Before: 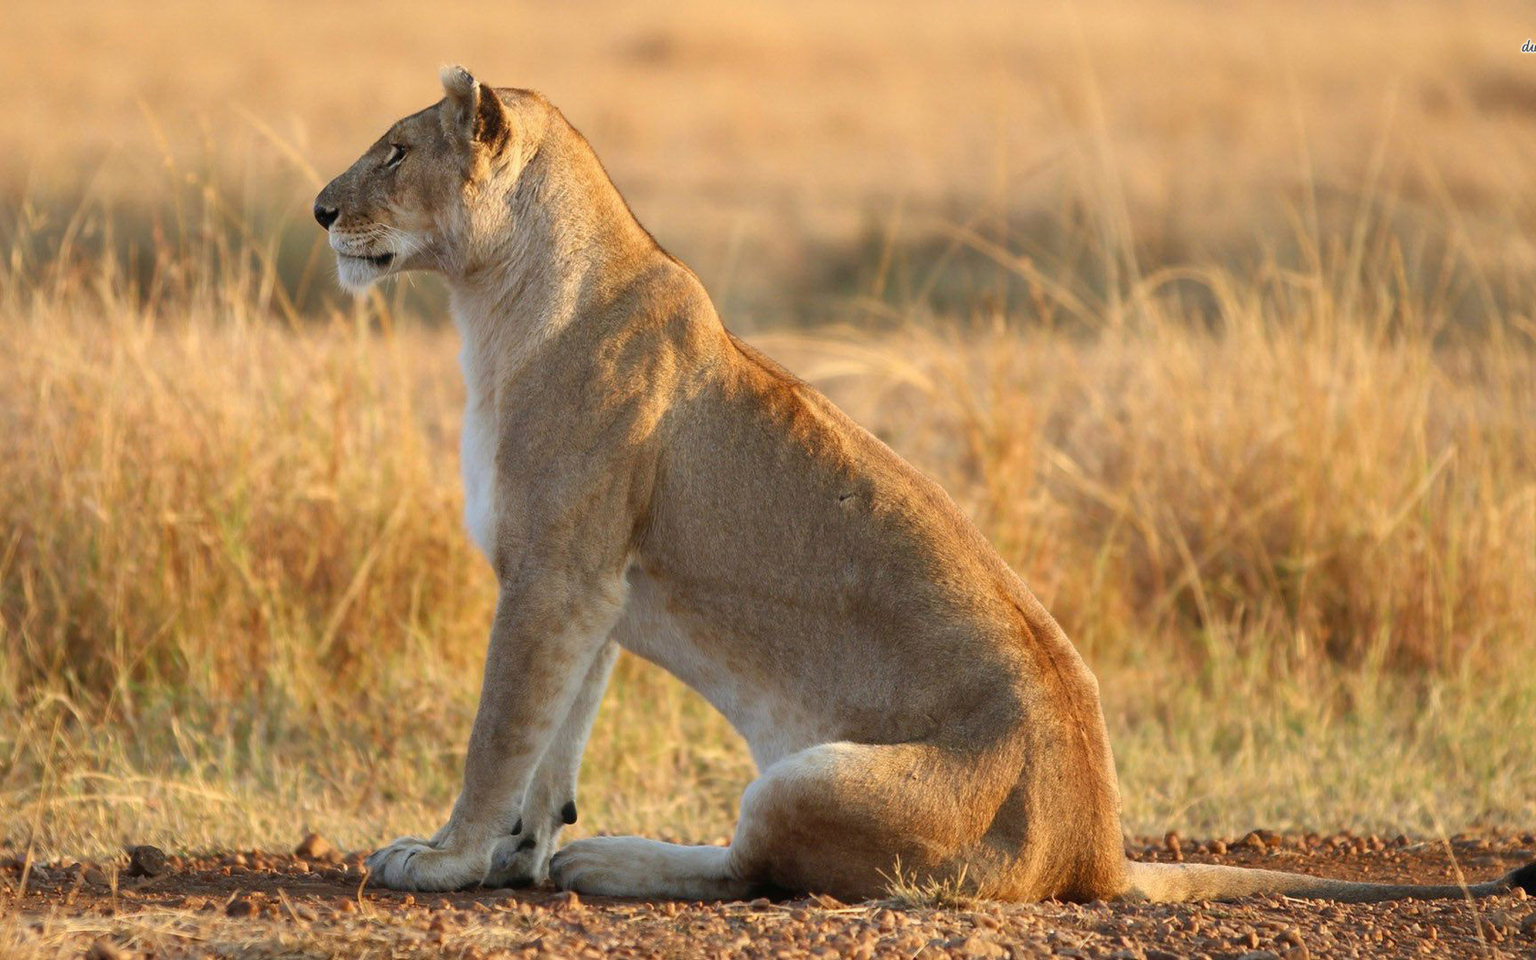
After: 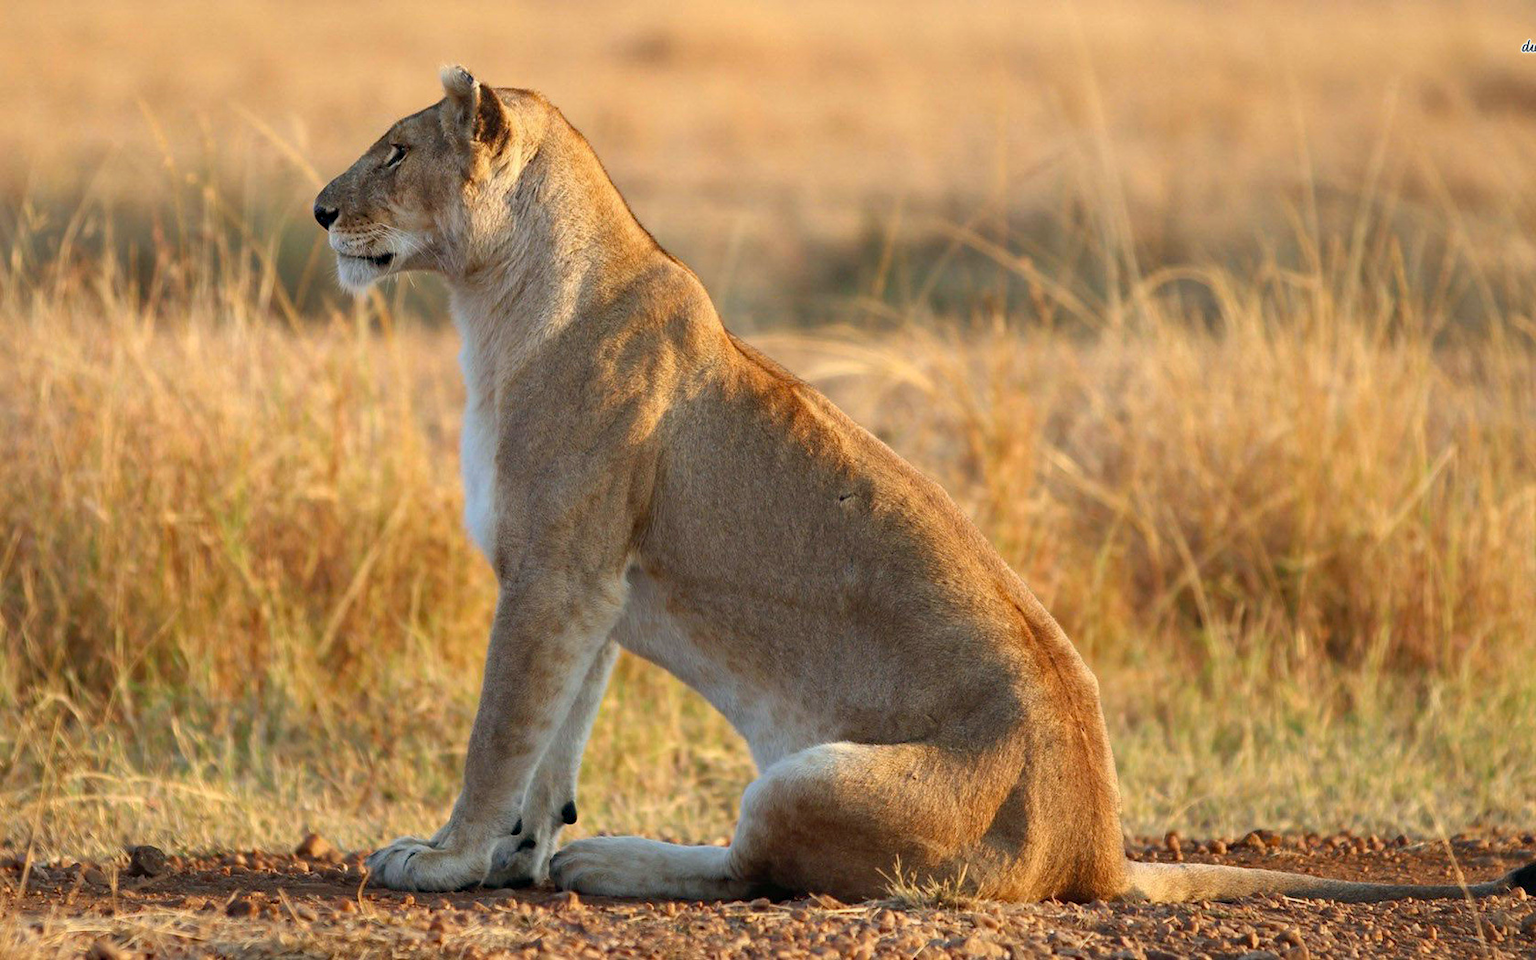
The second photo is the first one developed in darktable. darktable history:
exposure: compensate highlight preservation false
haze removal: compatibility mode true, adaptive false
levels: levels [0, 0.498, 1]
